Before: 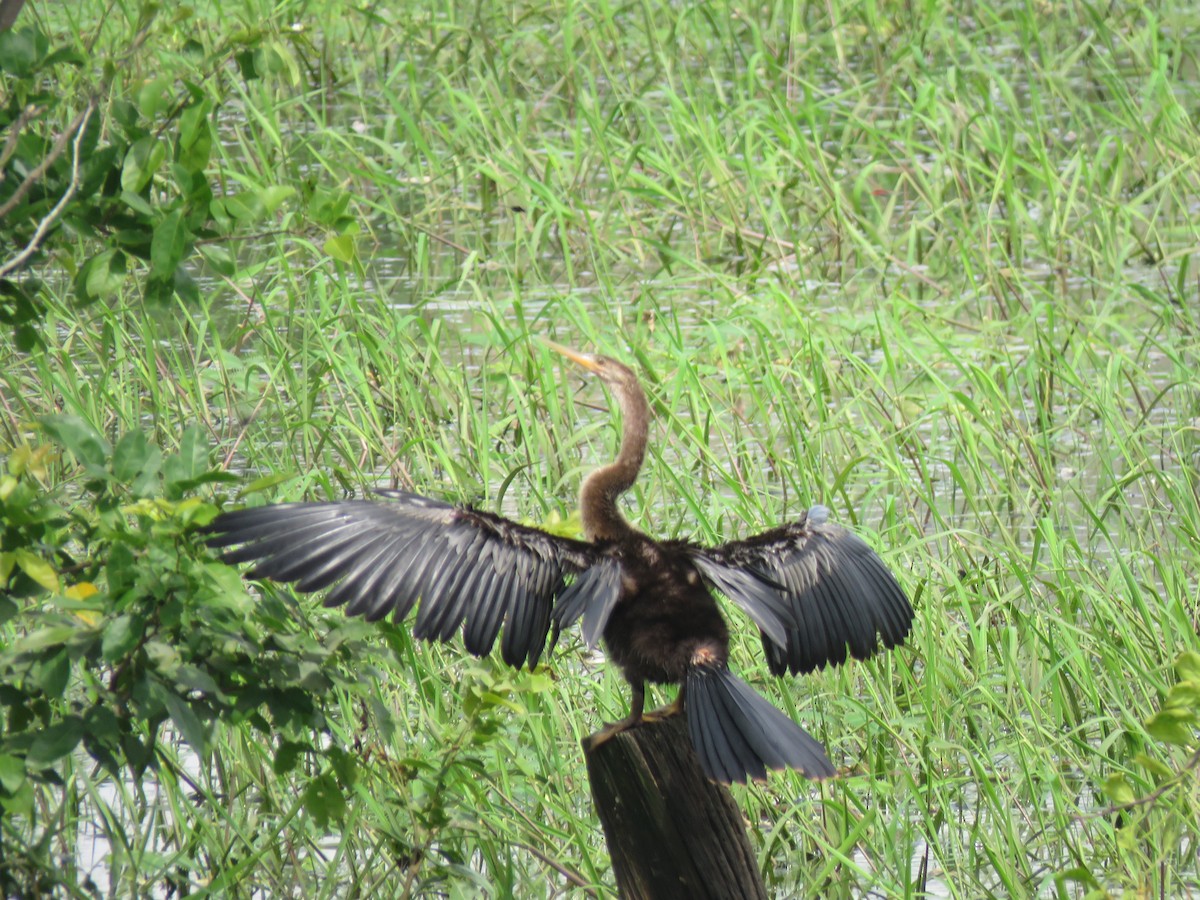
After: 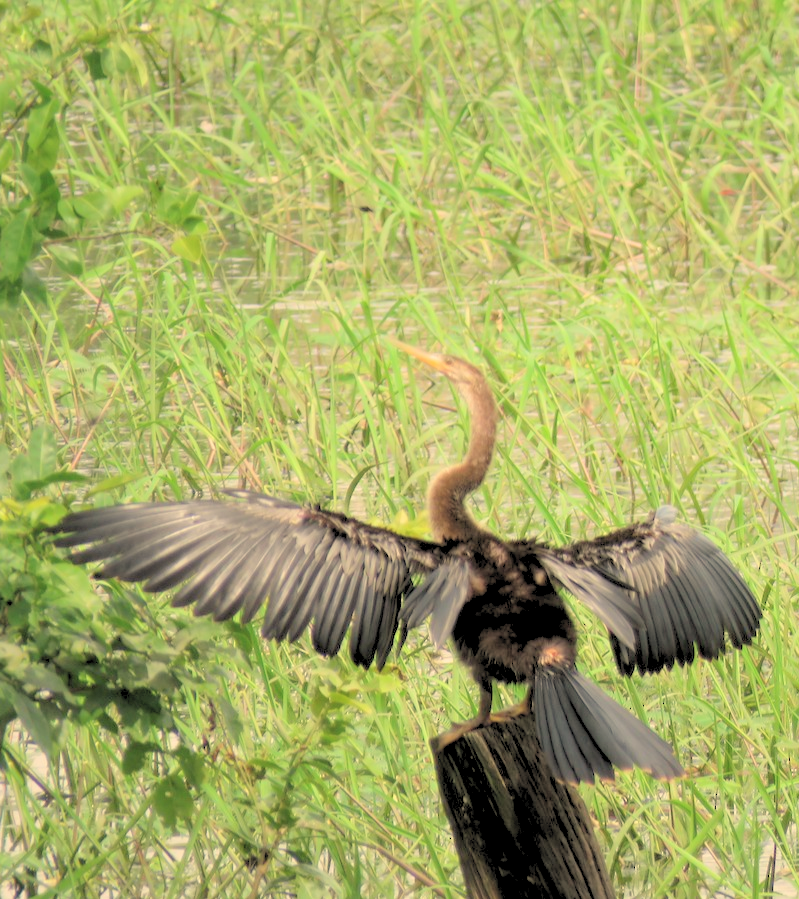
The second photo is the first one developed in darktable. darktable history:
rgb levels: preserve colors sum RGB, levels [[0.038, 0.433, 0.934], [0, 0.5, 1], [0, 0.5, 1]]
contrast brightness saturation: brightness 0.13
crop and rotate: left 12.673%, right 20.66%
white balance: red 1.123, blue 0.83
